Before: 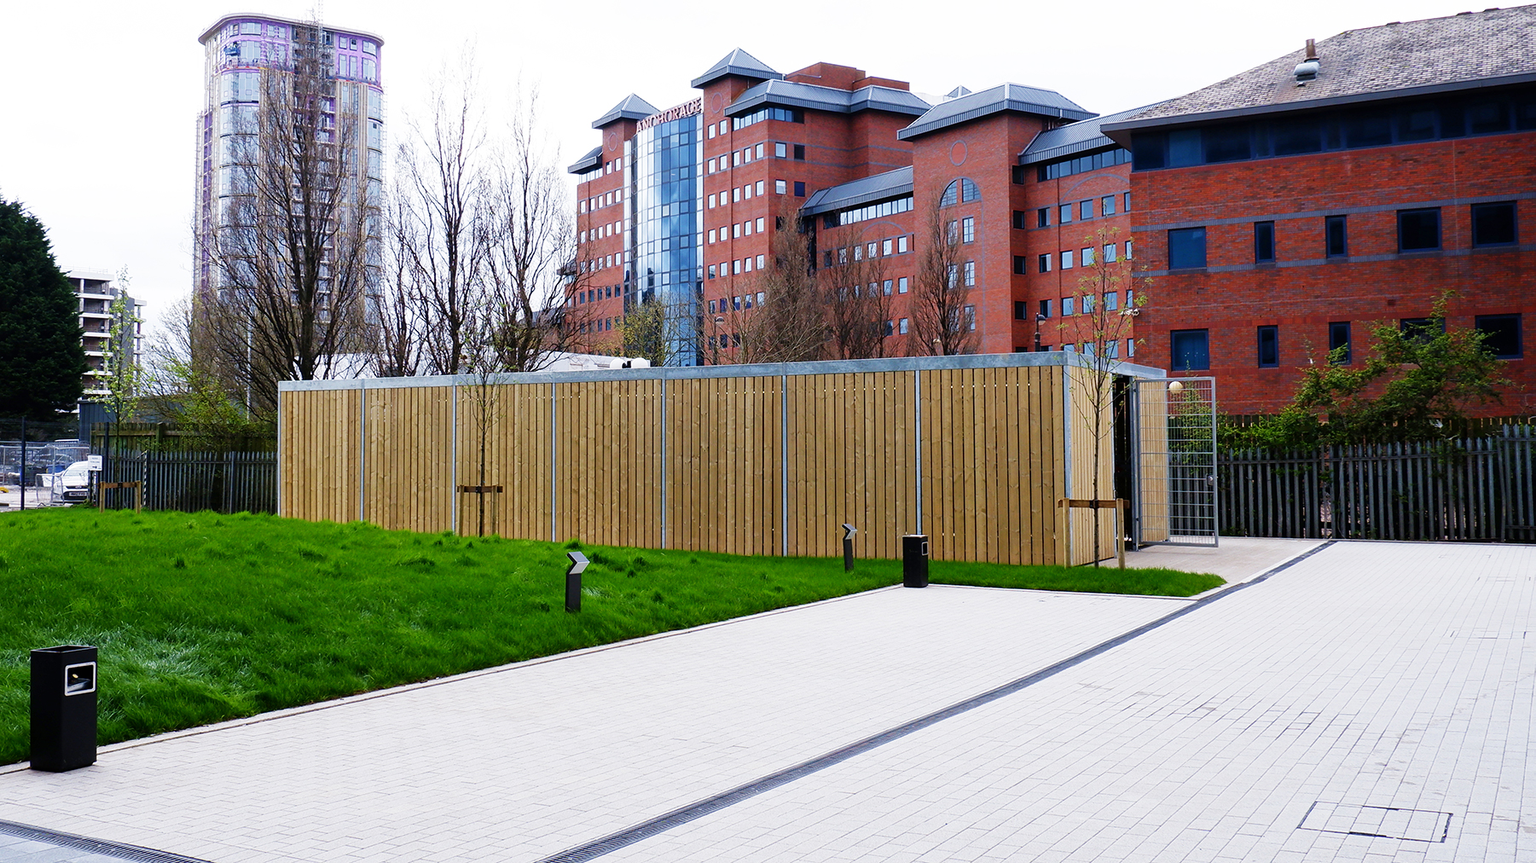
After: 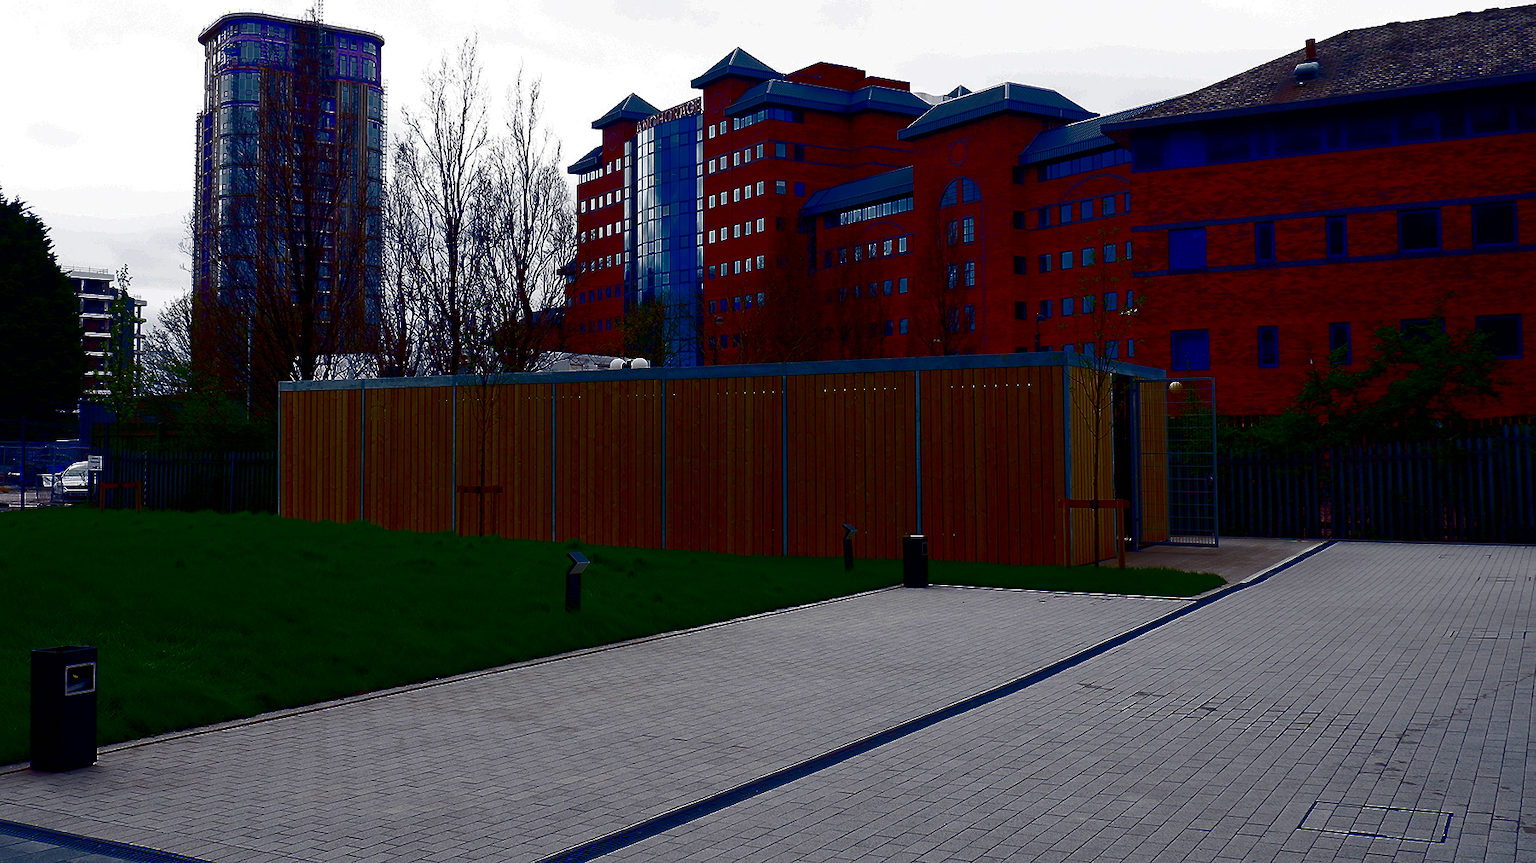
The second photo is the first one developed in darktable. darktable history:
base curve: curves: ch0 [(0, 0) (0.826, 0.587) (1, 1)]
contrast brightness saturation: brightness -1, saturation 1
